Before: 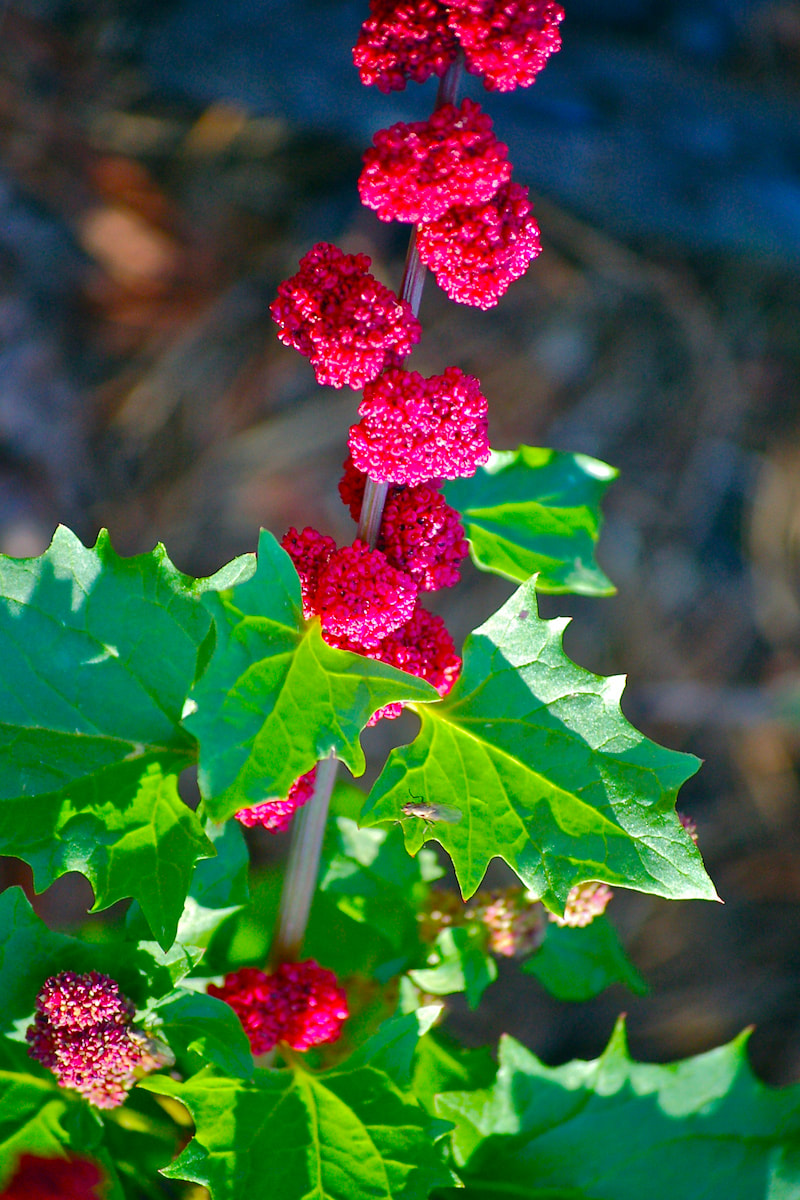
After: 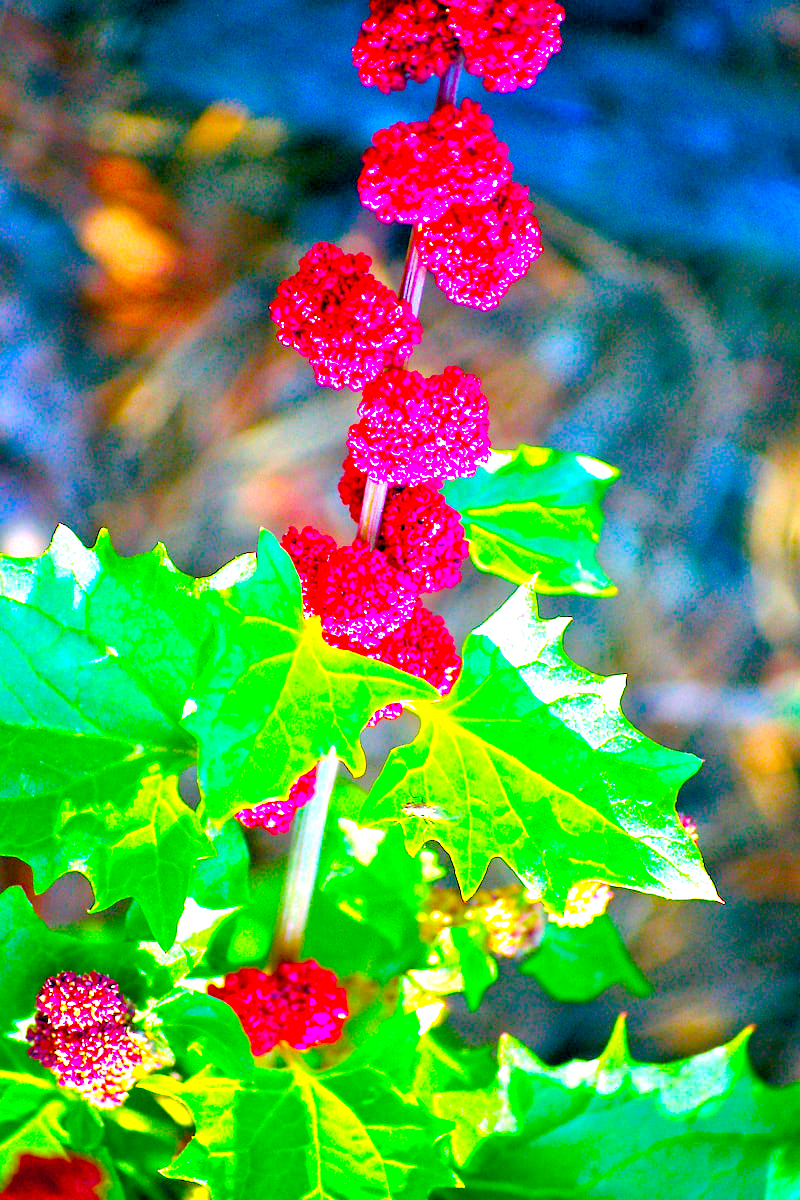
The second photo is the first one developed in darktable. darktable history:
color balance rgb: global offset › luminance -0.513%, linear chroma grading › shadows 9.841%, linear chroma grading › highlights 10.075%, linear chroma grading › global chroma 15.304%, linear chroma grading › mid-tones 14.68%, perceptual saturation grading › global saturation 30.857%
exposure: black level correction 0.005, exposure 2.066 EV, compensate highlight preservation false
